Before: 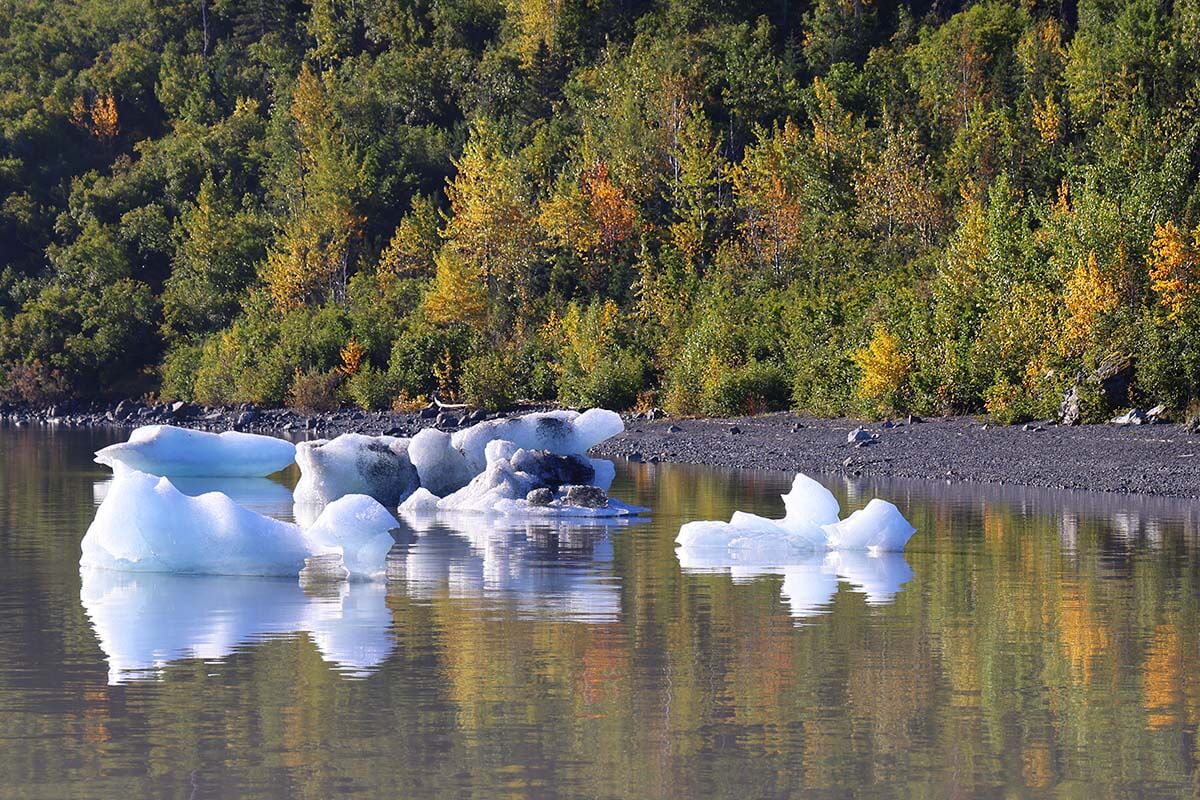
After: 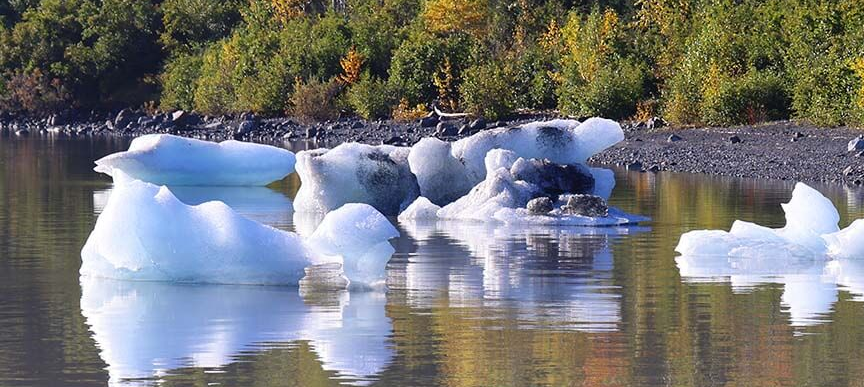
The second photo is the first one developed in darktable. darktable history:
crop: top 36.444%, right 27.97%, bottom 15.148%
